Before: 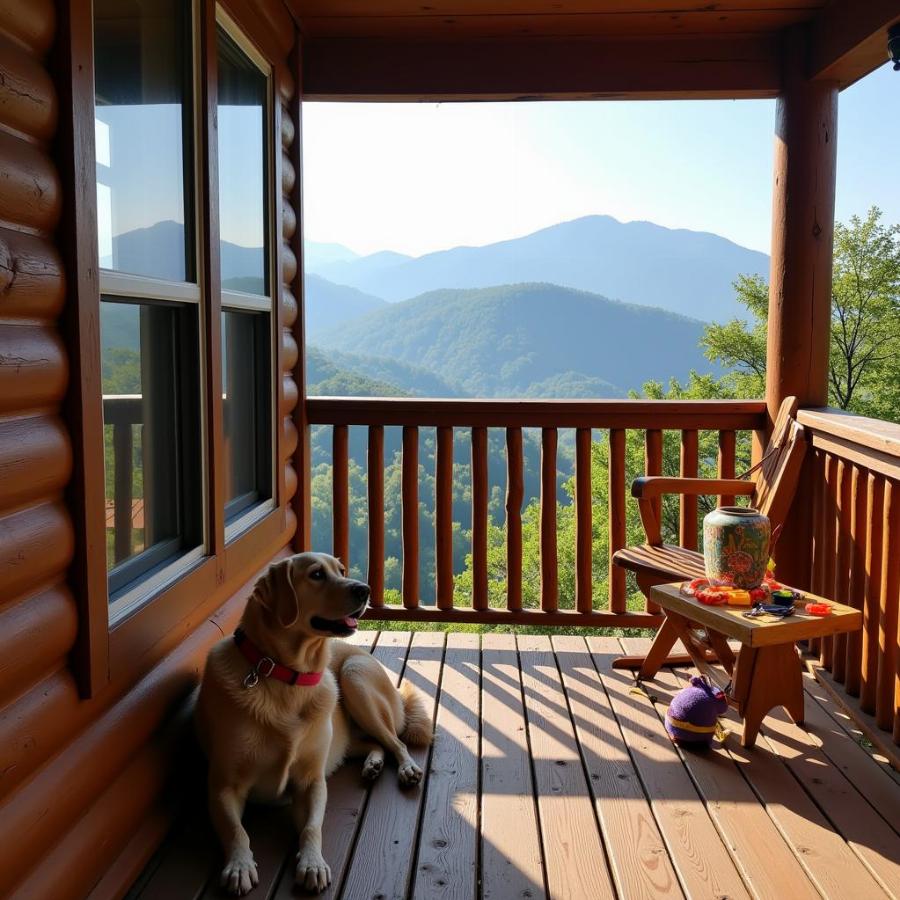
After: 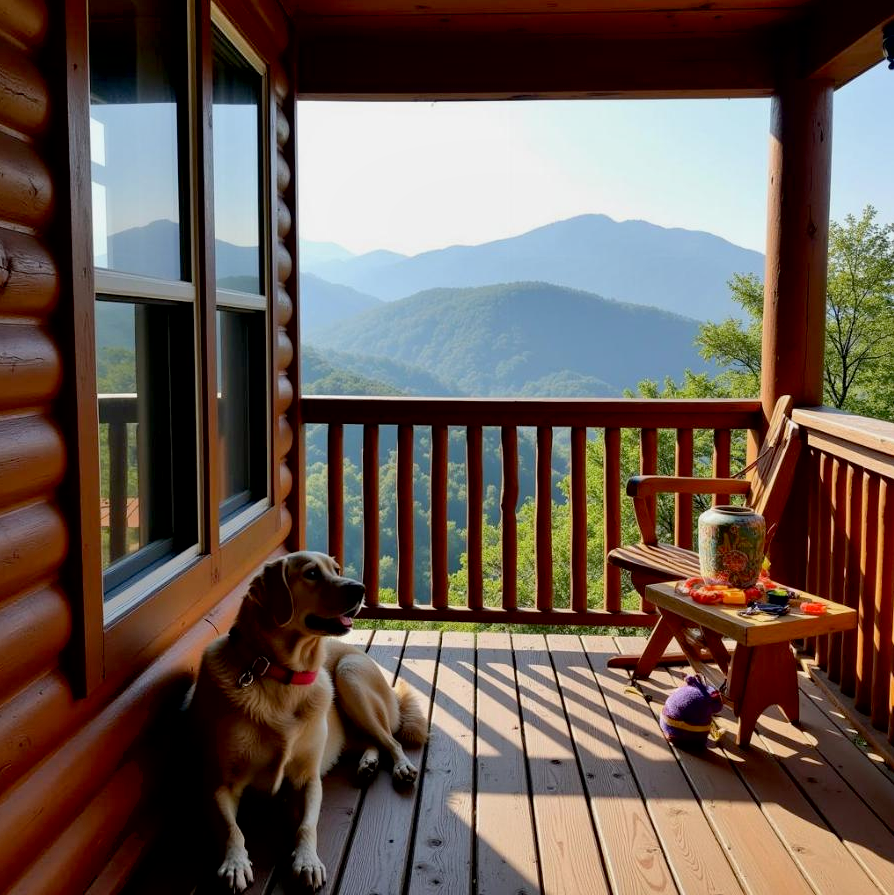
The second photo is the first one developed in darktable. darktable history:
exposure: black level correction 0.009, exposure -0.159 EV, compensate highlight preservation false
shadows and highlights: shadows 40, highlights -54, highlights color adjustment 46%, low approximation 0.01, soften with gaussian
crop and rotate: left 0.614%, top 0.179%, bottom 0.309%
